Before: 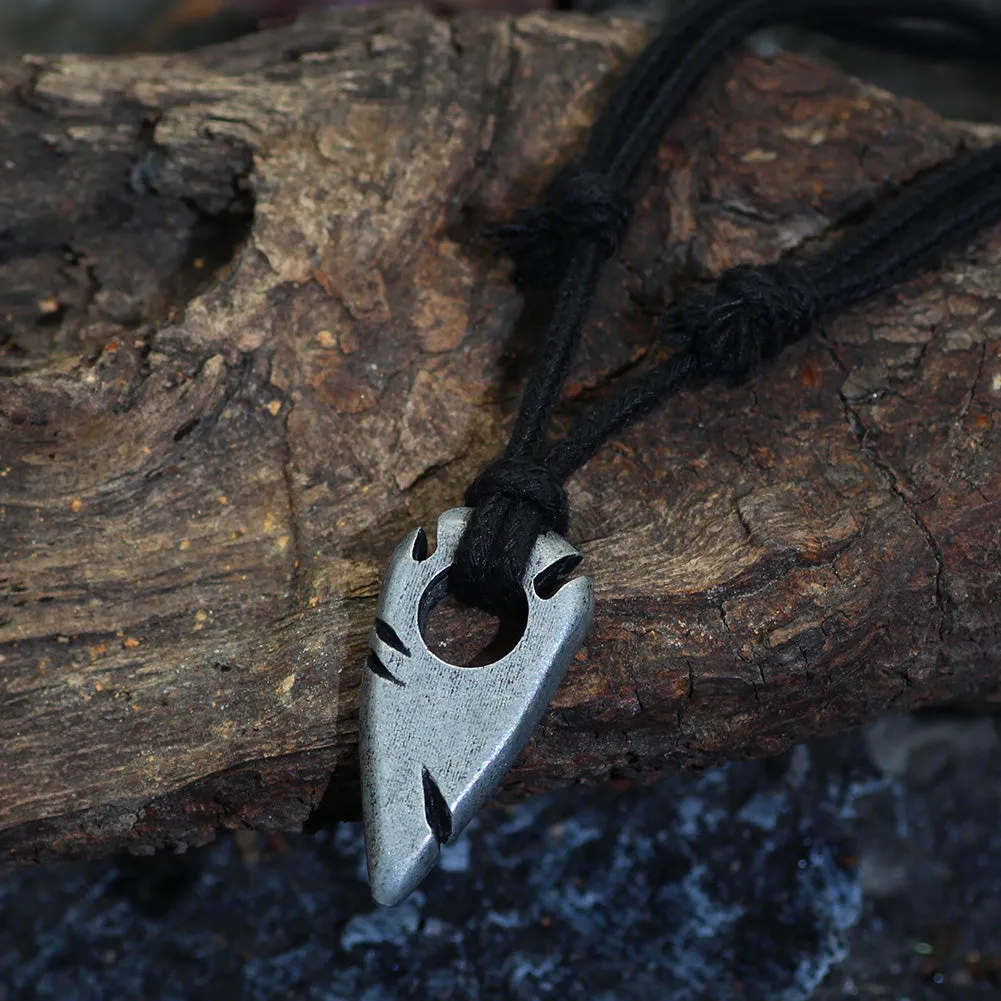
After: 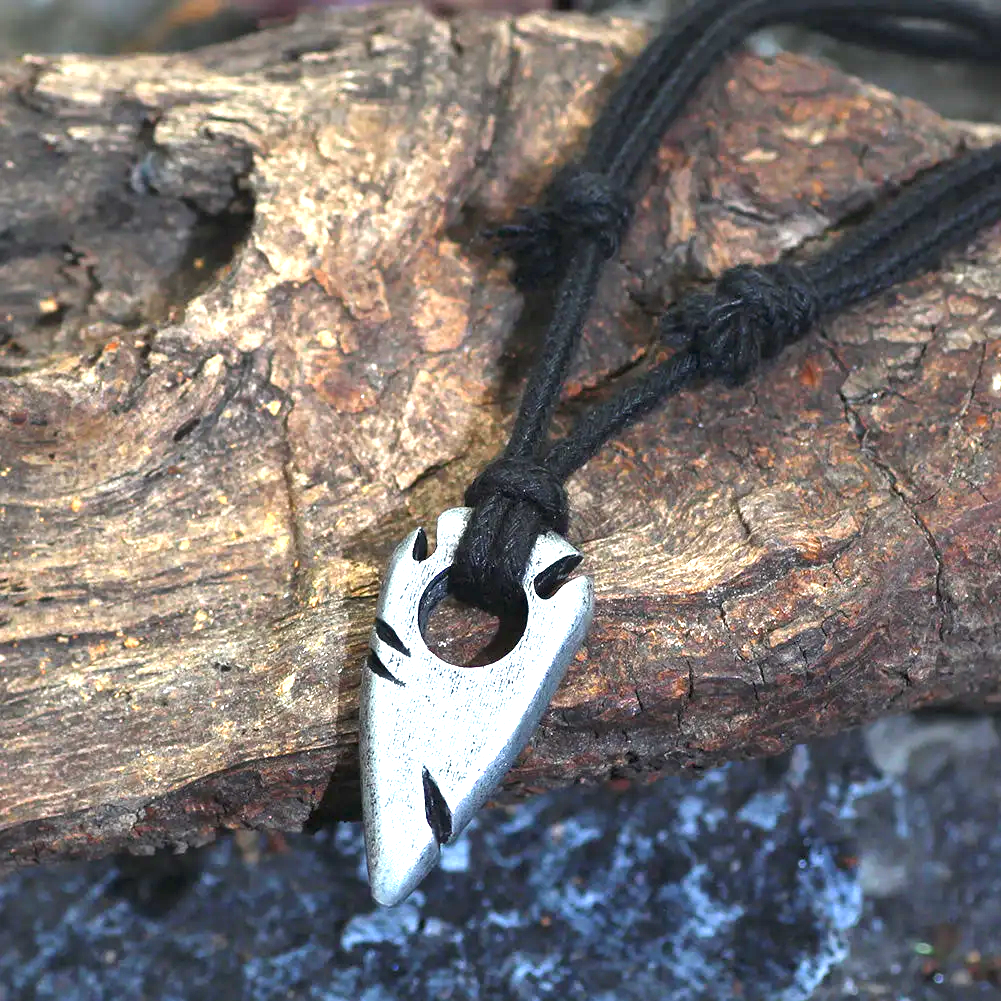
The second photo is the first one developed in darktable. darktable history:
exposure: black level correction 0, exposure 2.088 EV, compensate exposure bias true, compensate highlight preservation false
shadows and highlights: soften with gaussian
